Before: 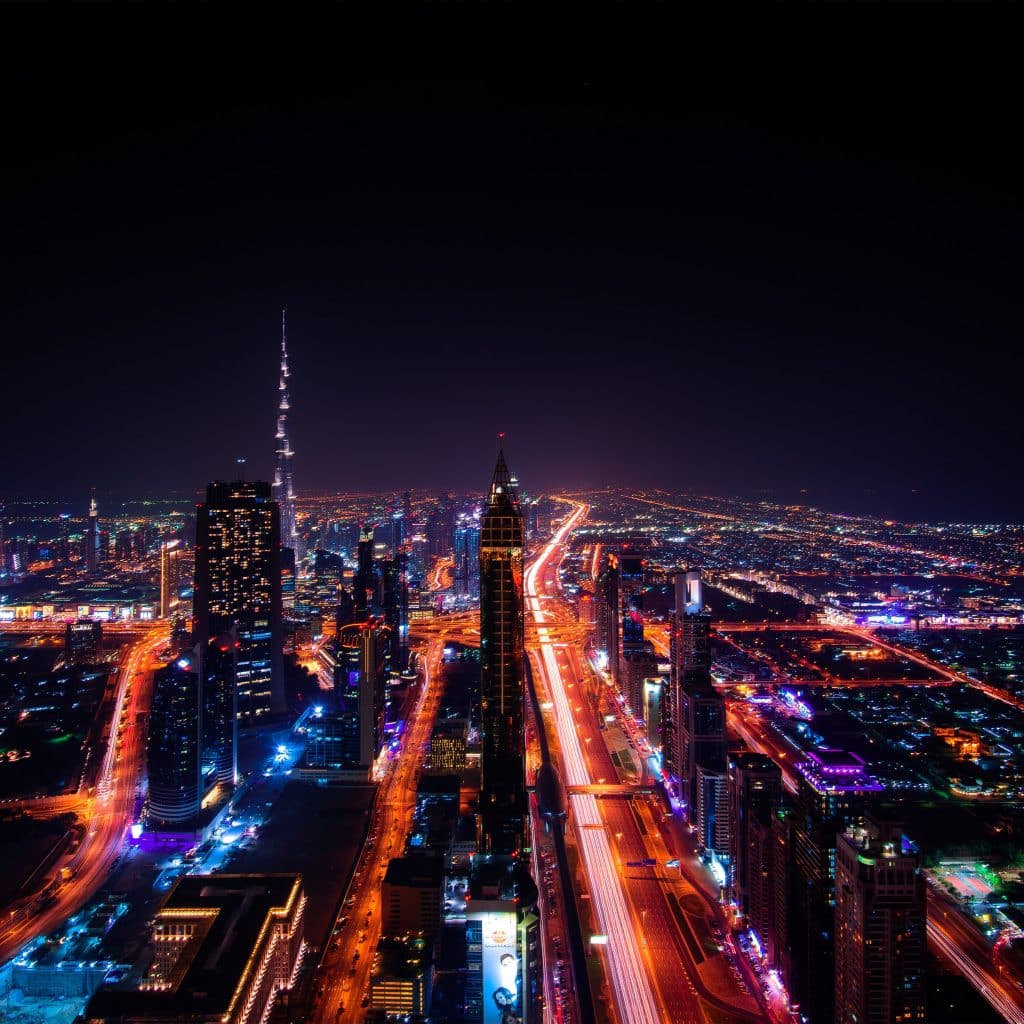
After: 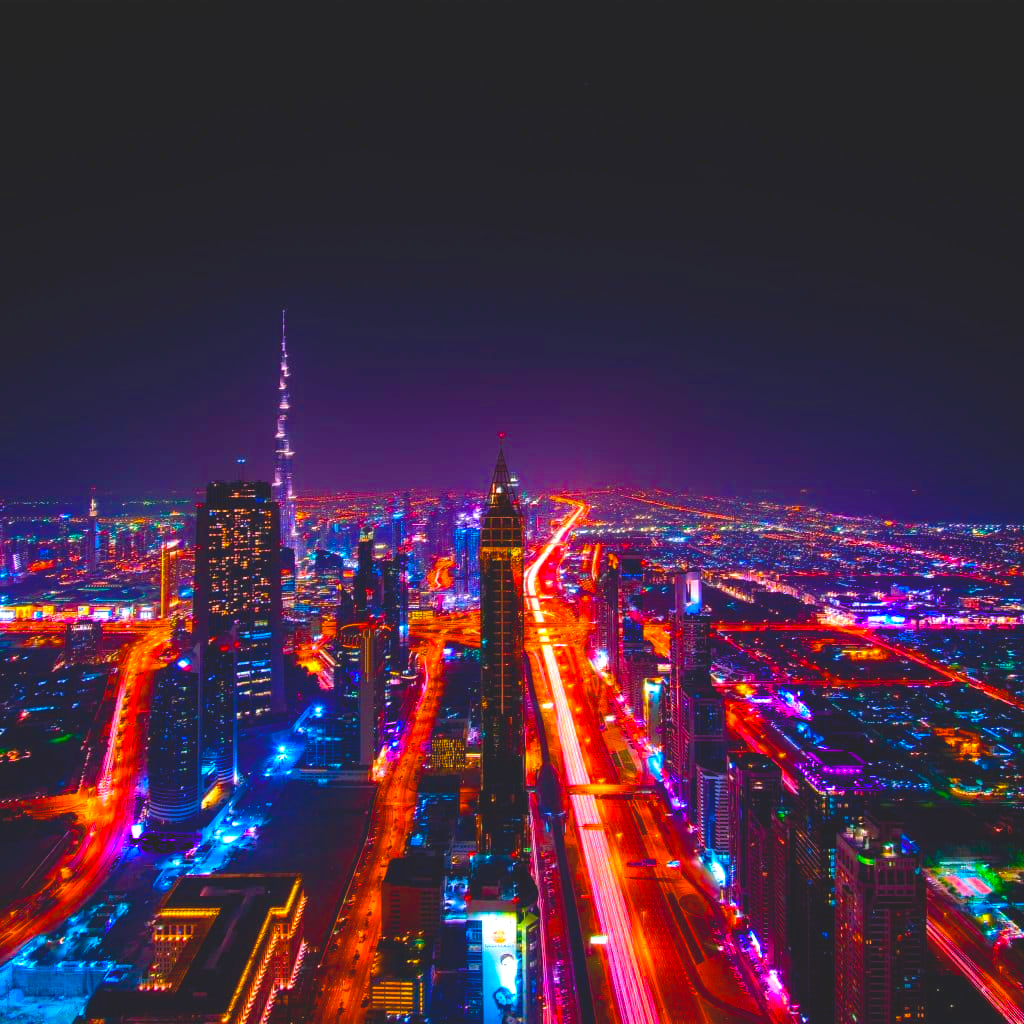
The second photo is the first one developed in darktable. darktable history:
contrast brightness saturation: contrast -0.28
color balance rgb: linear chroma grading › global chroma 42%, perceptual saturation grading › global saturation 42%, perceptual brilliance grading › global brilliance 25%, global vibrance 33%
